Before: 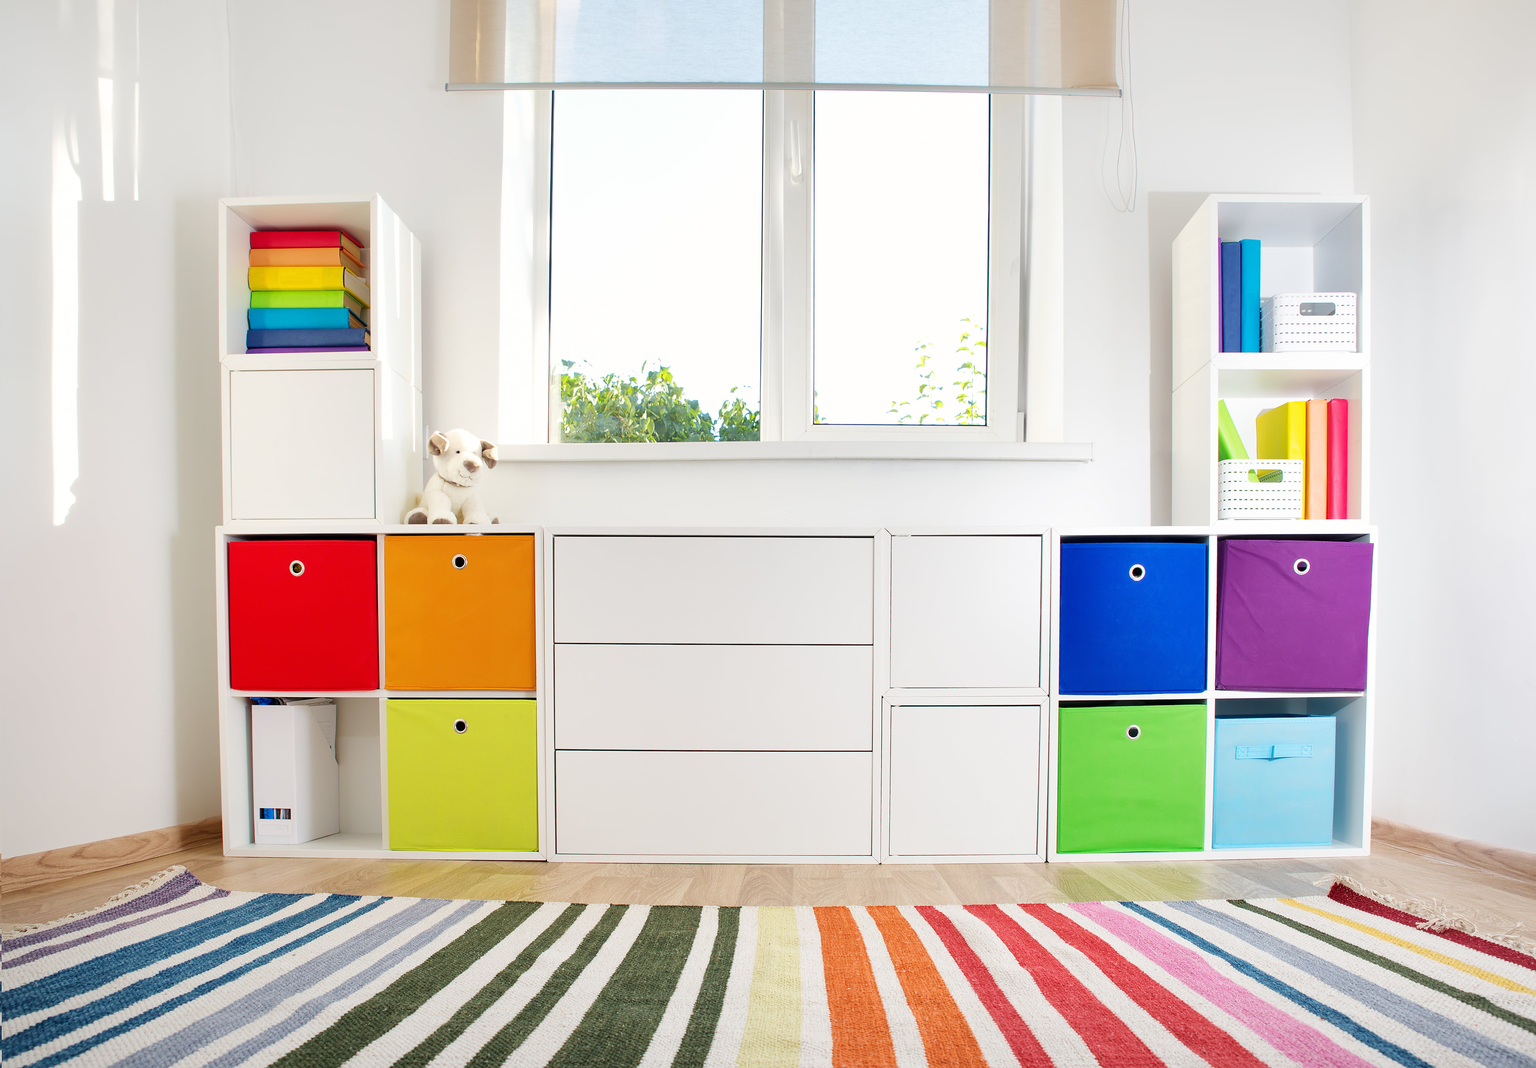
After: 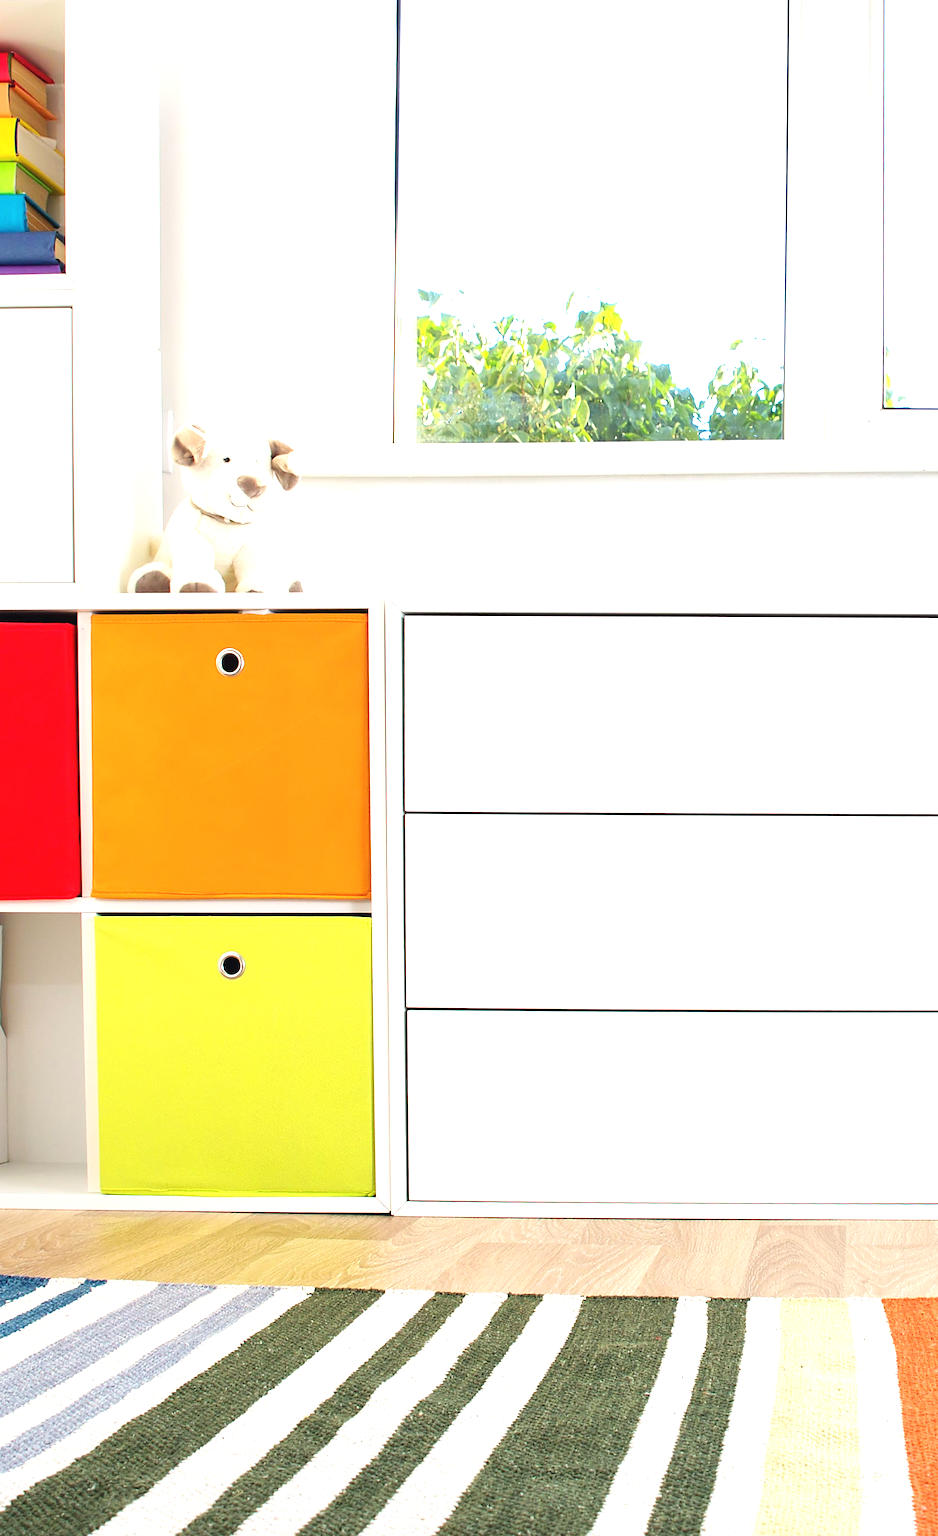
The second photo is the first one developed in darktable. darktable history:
exposure: black level correction -0.002, exposure 0.708 EV, compensate exposure bias true, compensate highlight preservation false
crop and rotate: left 21.825%, top 19.049%, right 45.044%, bottom 2.965%
